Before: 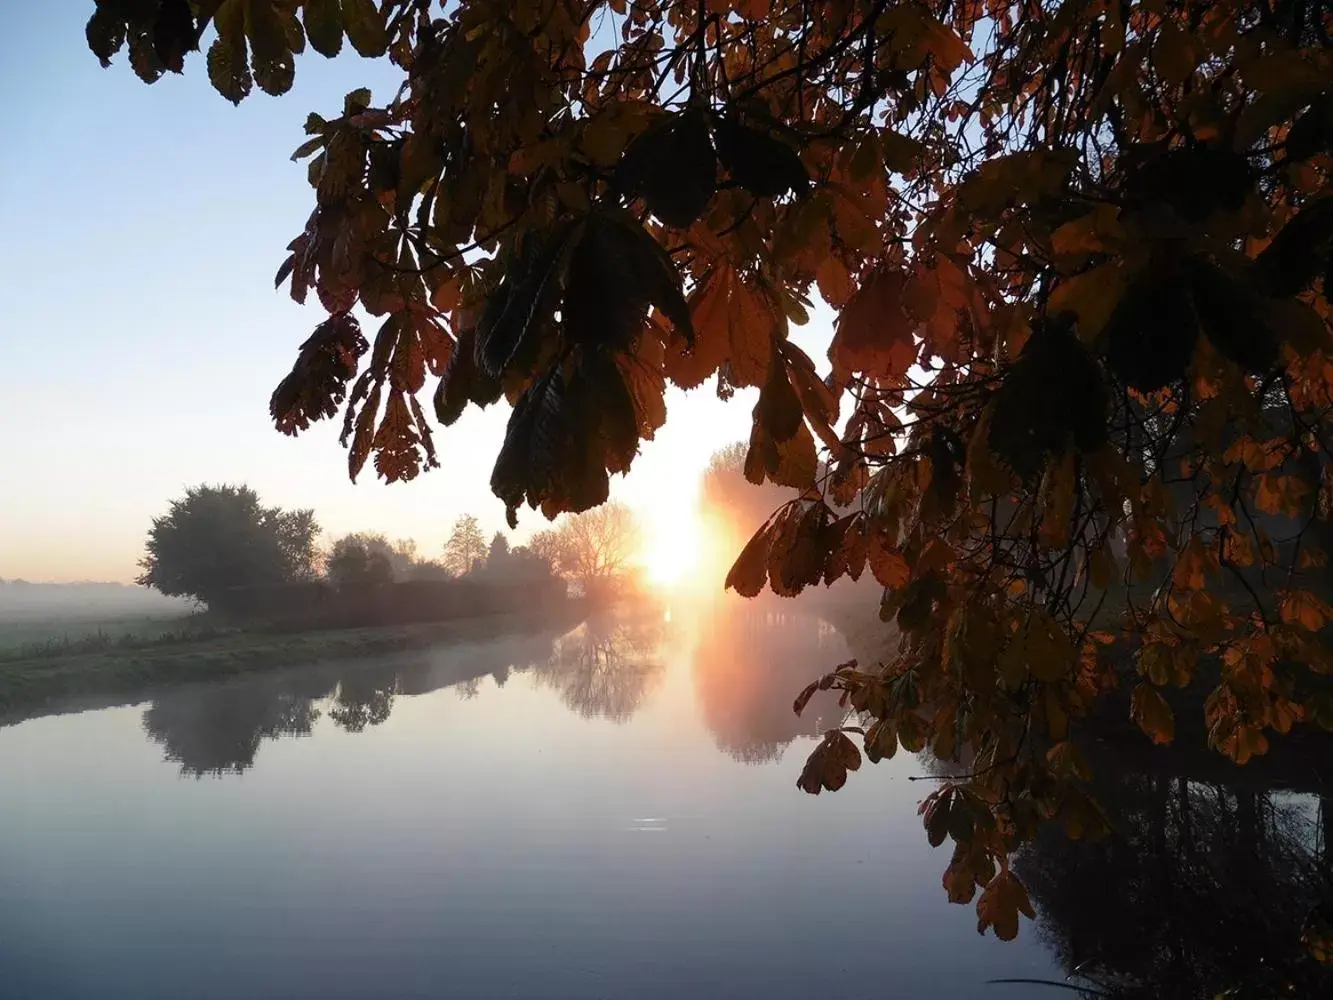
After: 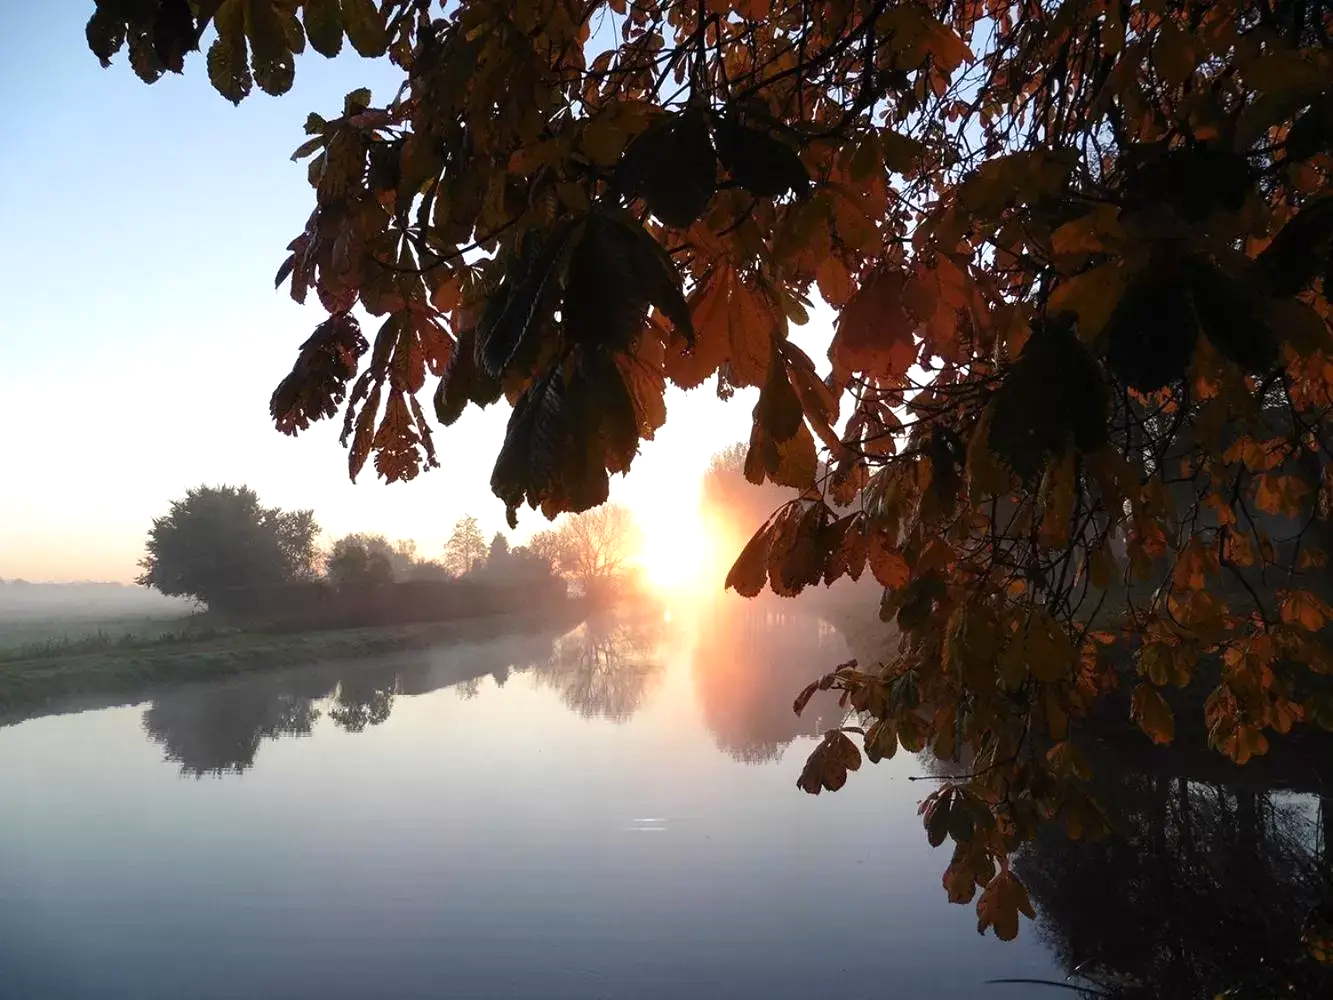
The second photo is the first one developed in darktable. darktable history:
exposure: exposure 0.295 EV, compensate exposure bias true, compensate highlight preservation false
